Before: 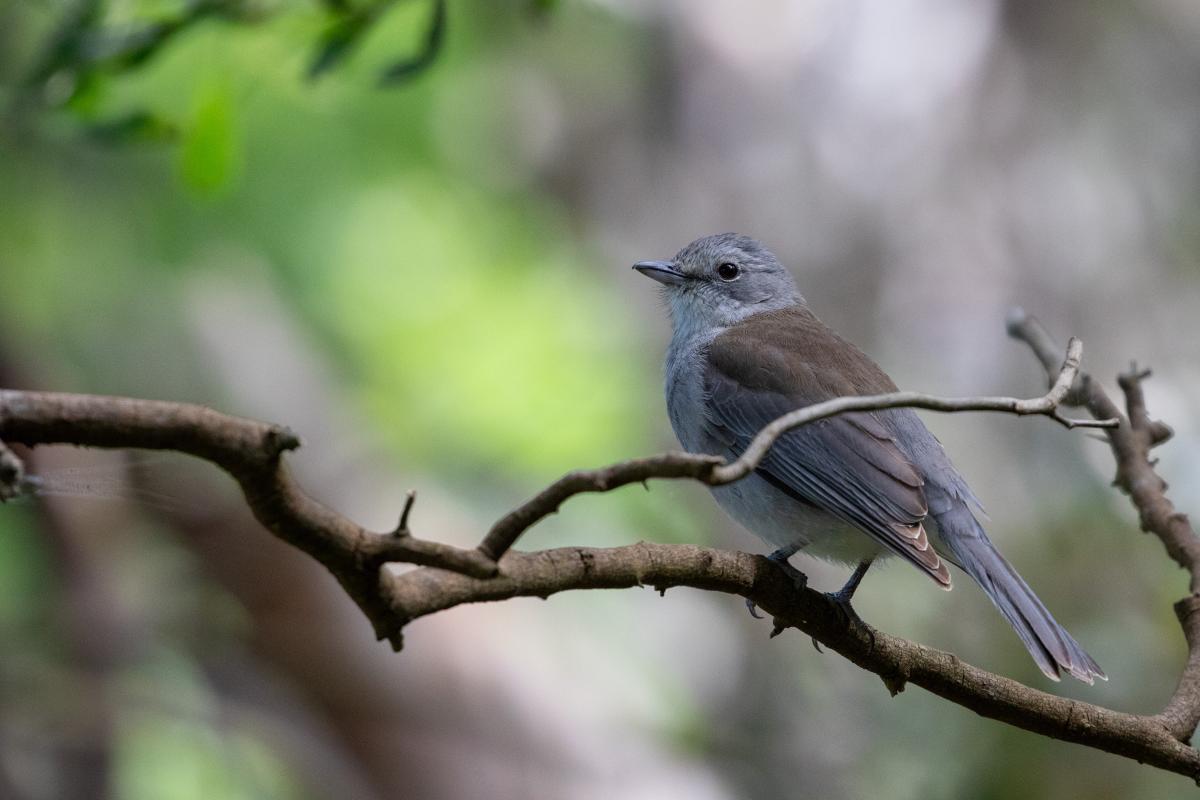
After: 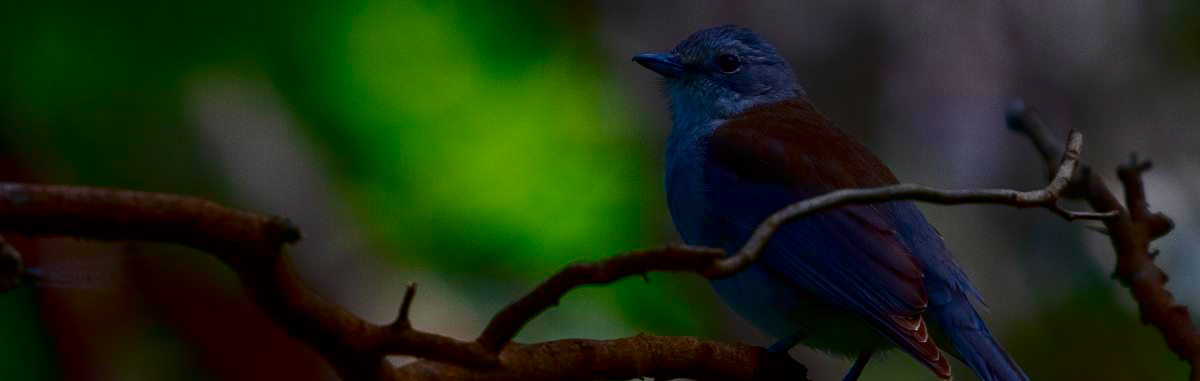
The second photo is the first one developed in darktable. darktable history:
crop and rotate: top 26.167%, bottom 26.178%
contrast brightness saturation: brightness -0.982, saturation 0.988
exposure: exposure -0.255 EV, compensate highlight preservation false
